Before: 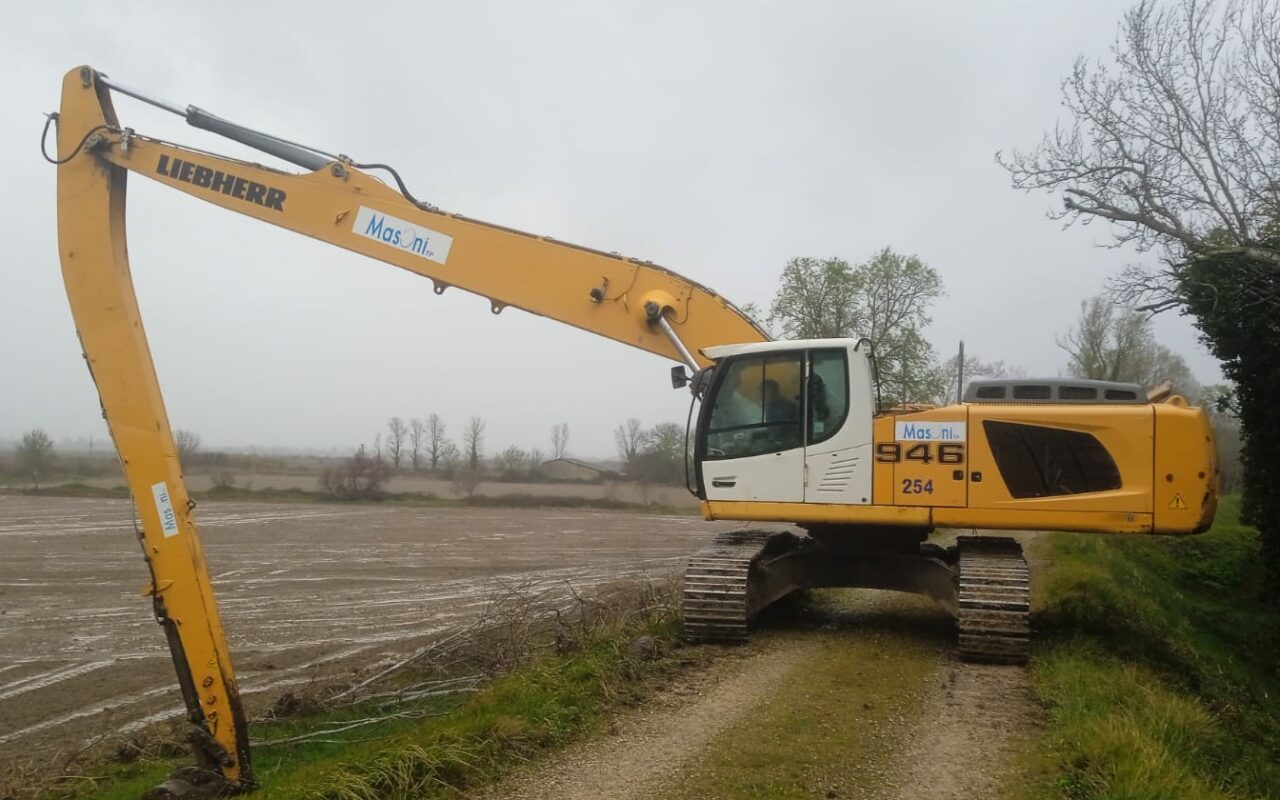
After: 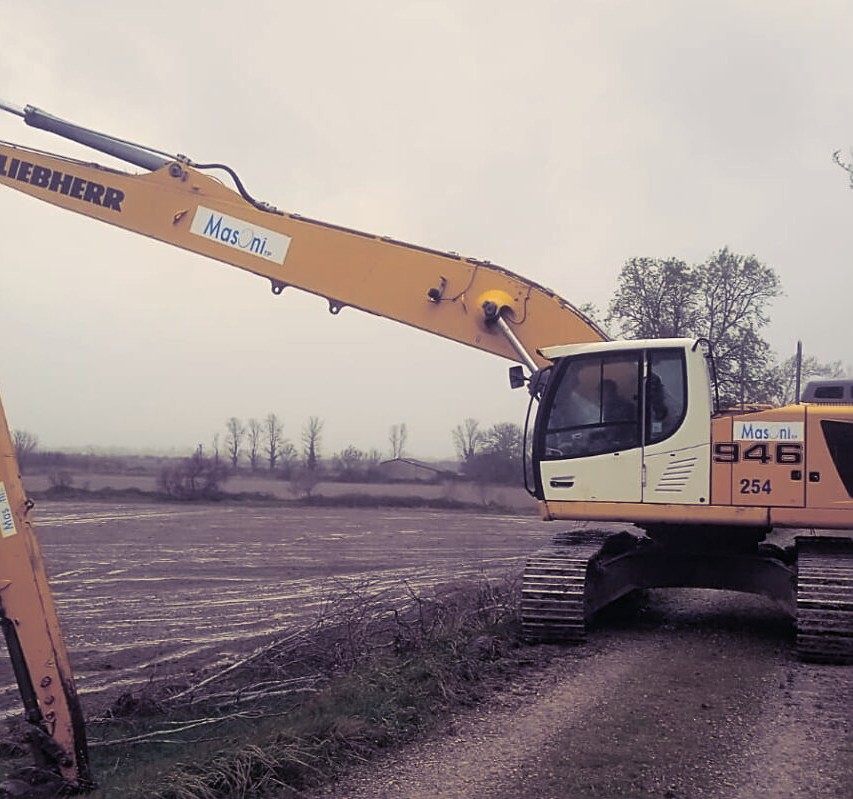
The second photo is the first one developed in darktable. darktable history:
crop and rotate: left 12.673%, right 20.66%
color correction: highlights a* 4.02, highlights b* 4.98, shadows a* -7.55, shadows b* 4.98
sharpen: on, module defaults
split-toning: shadows › hue 255.6°, shadows › saturation 0.66, highlights › hue 43.2°, highlights › saturation 0.68, balance -50.1
